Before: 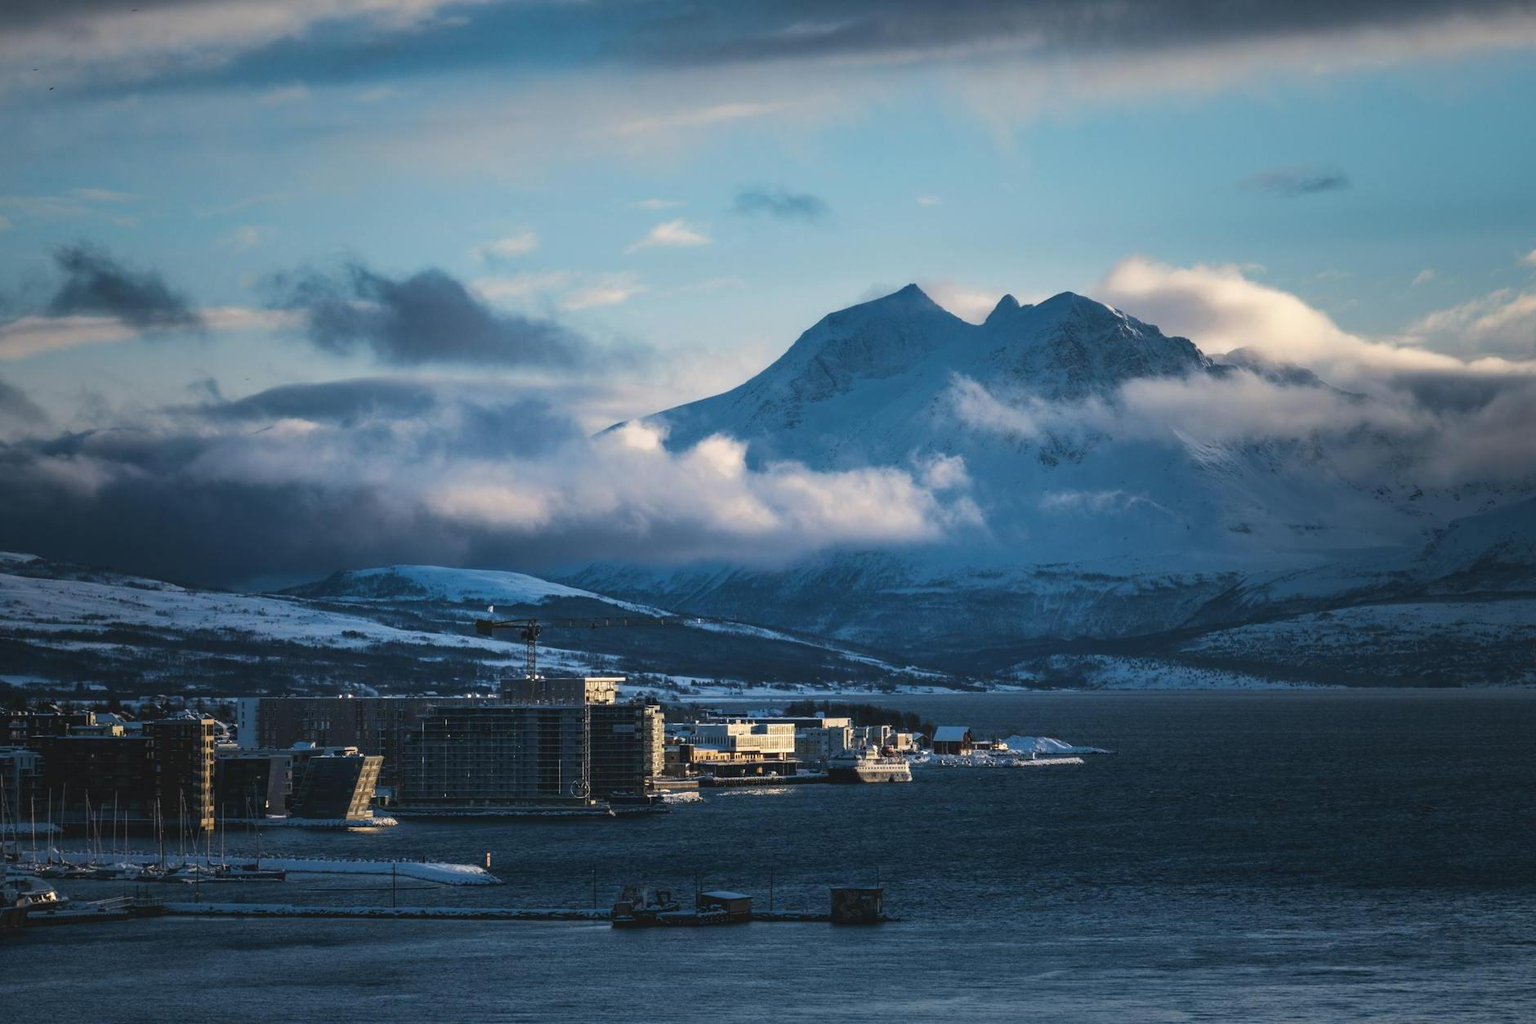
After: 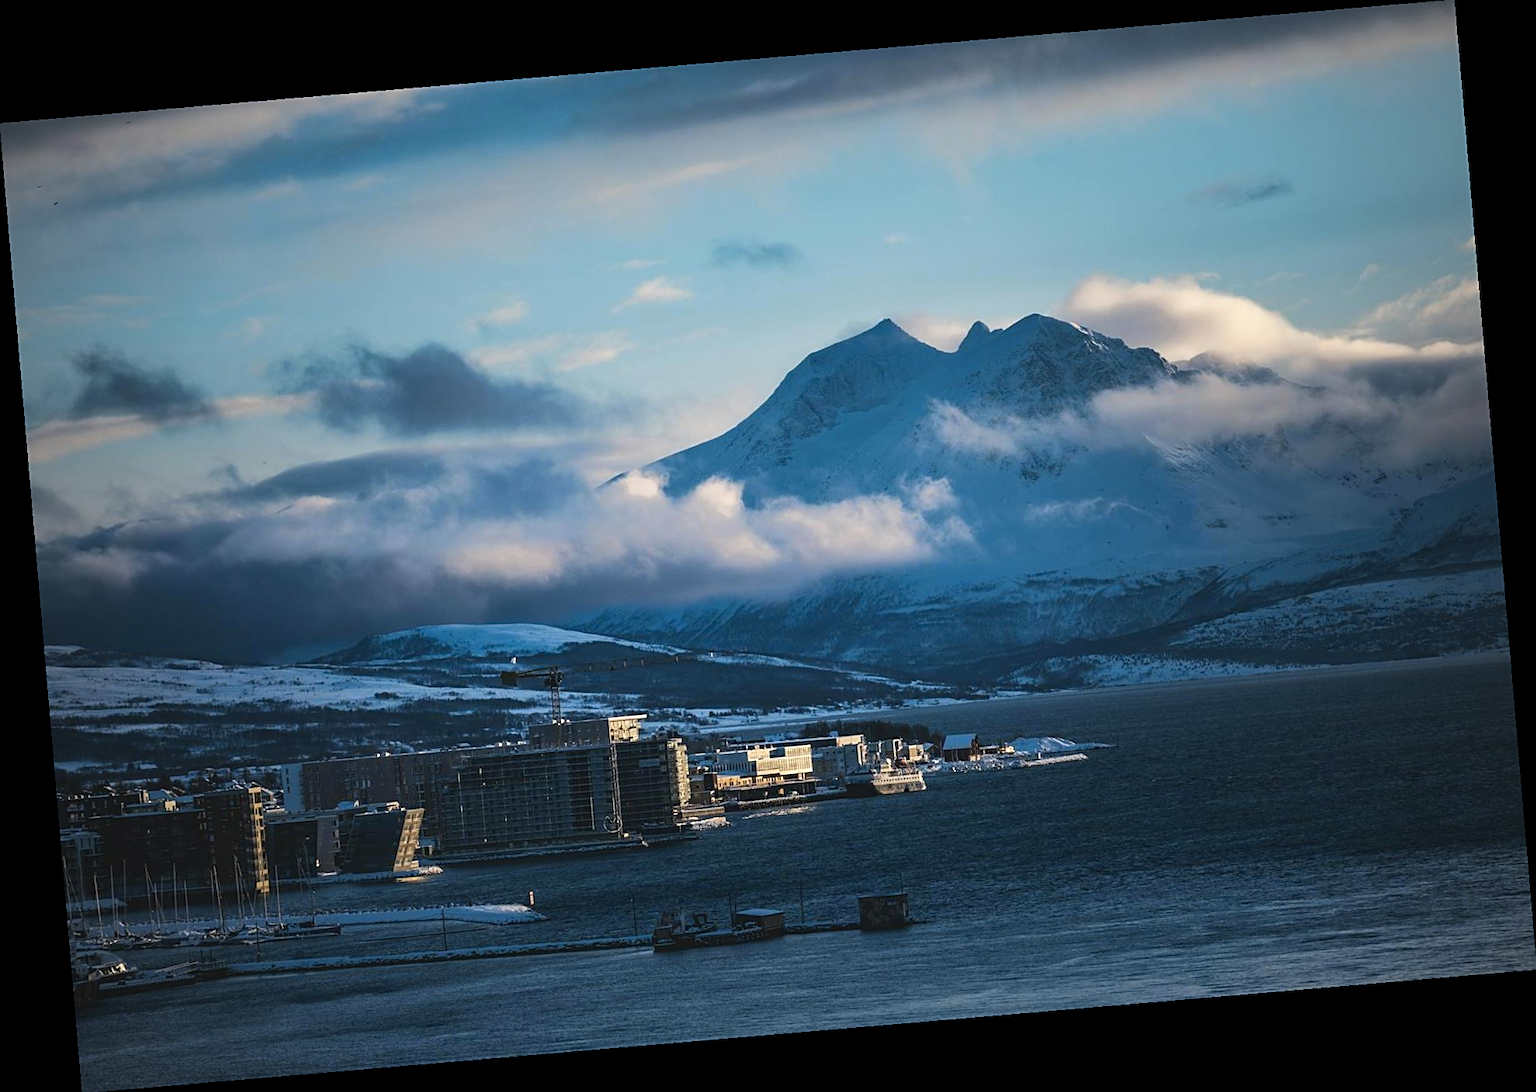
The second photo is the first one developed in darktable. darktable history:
color zones: curves: ch0 [(0.068, 0.464) (0.25, 0.5) (0.48, 0.508) (0.75, 0.536) (0.886, 0.476) (0.967, 0.456)]; ch1 [(0.066, 0.456) (0.25, 0.5) (0.616, 0.508) (0.746, 0.56) (0.934, 0.444)]
sharpen: on, module defaults
vignetting: fall-off radius 60.92%
rotate and perspective: rotation -4.86°, automatic cropping off
